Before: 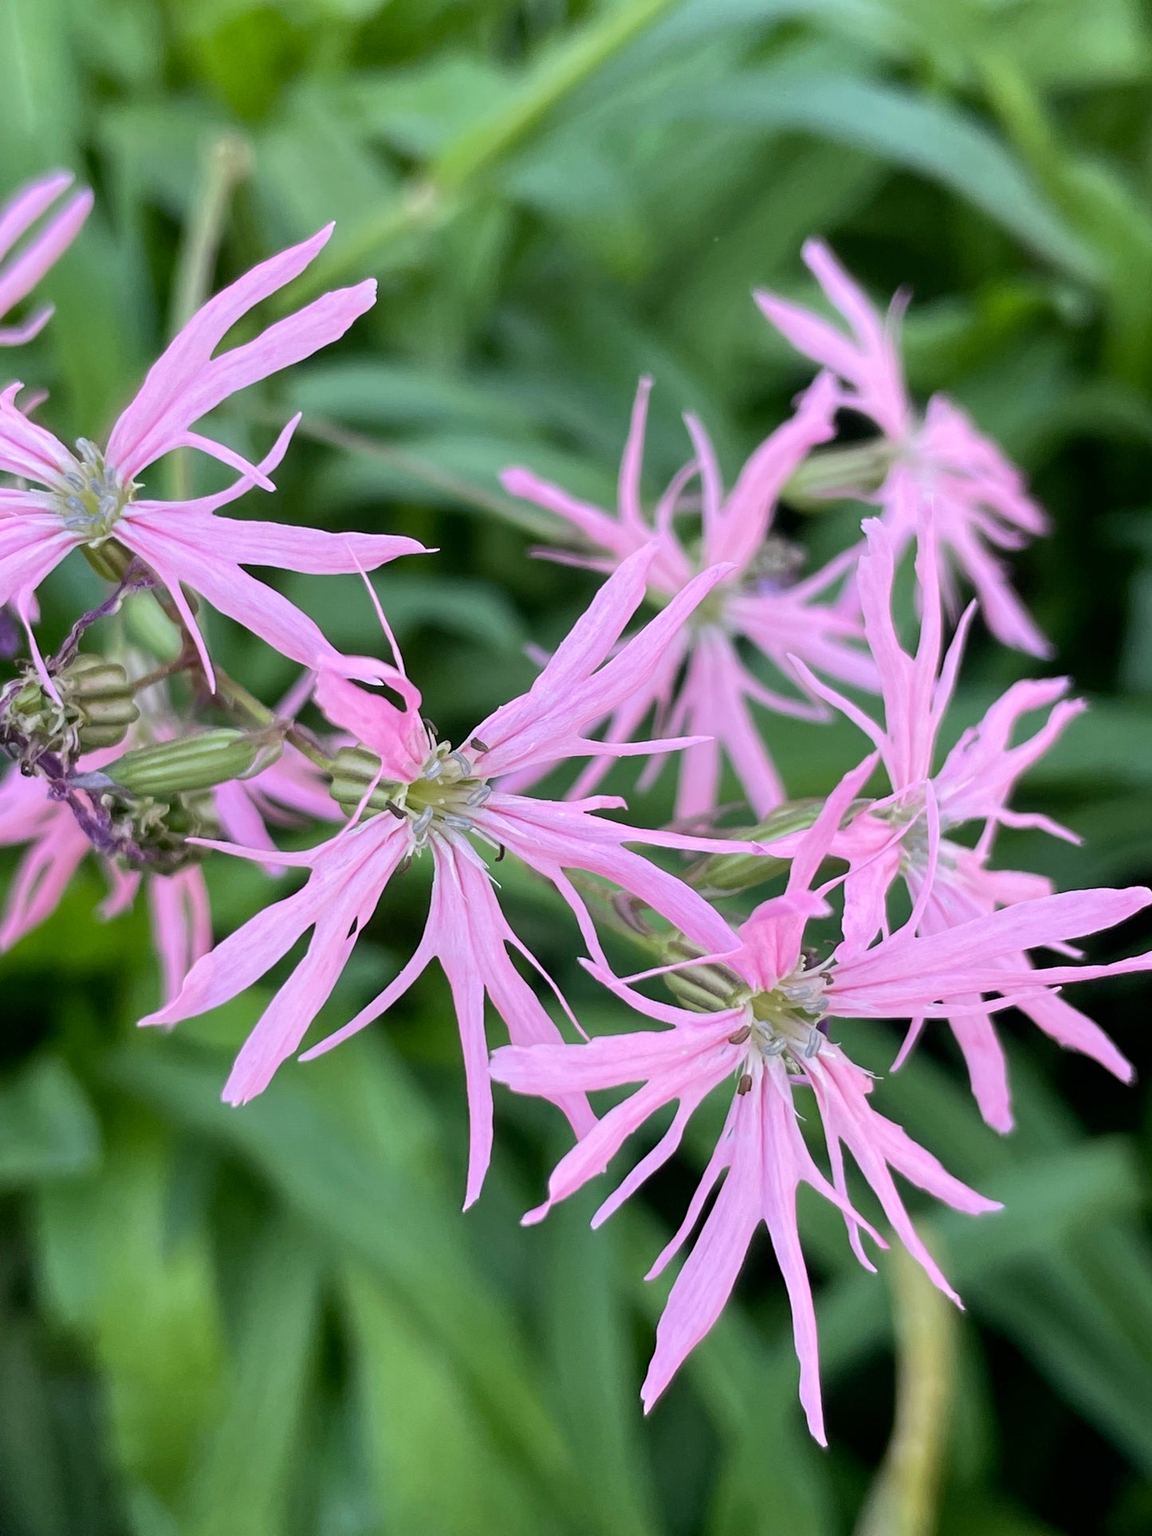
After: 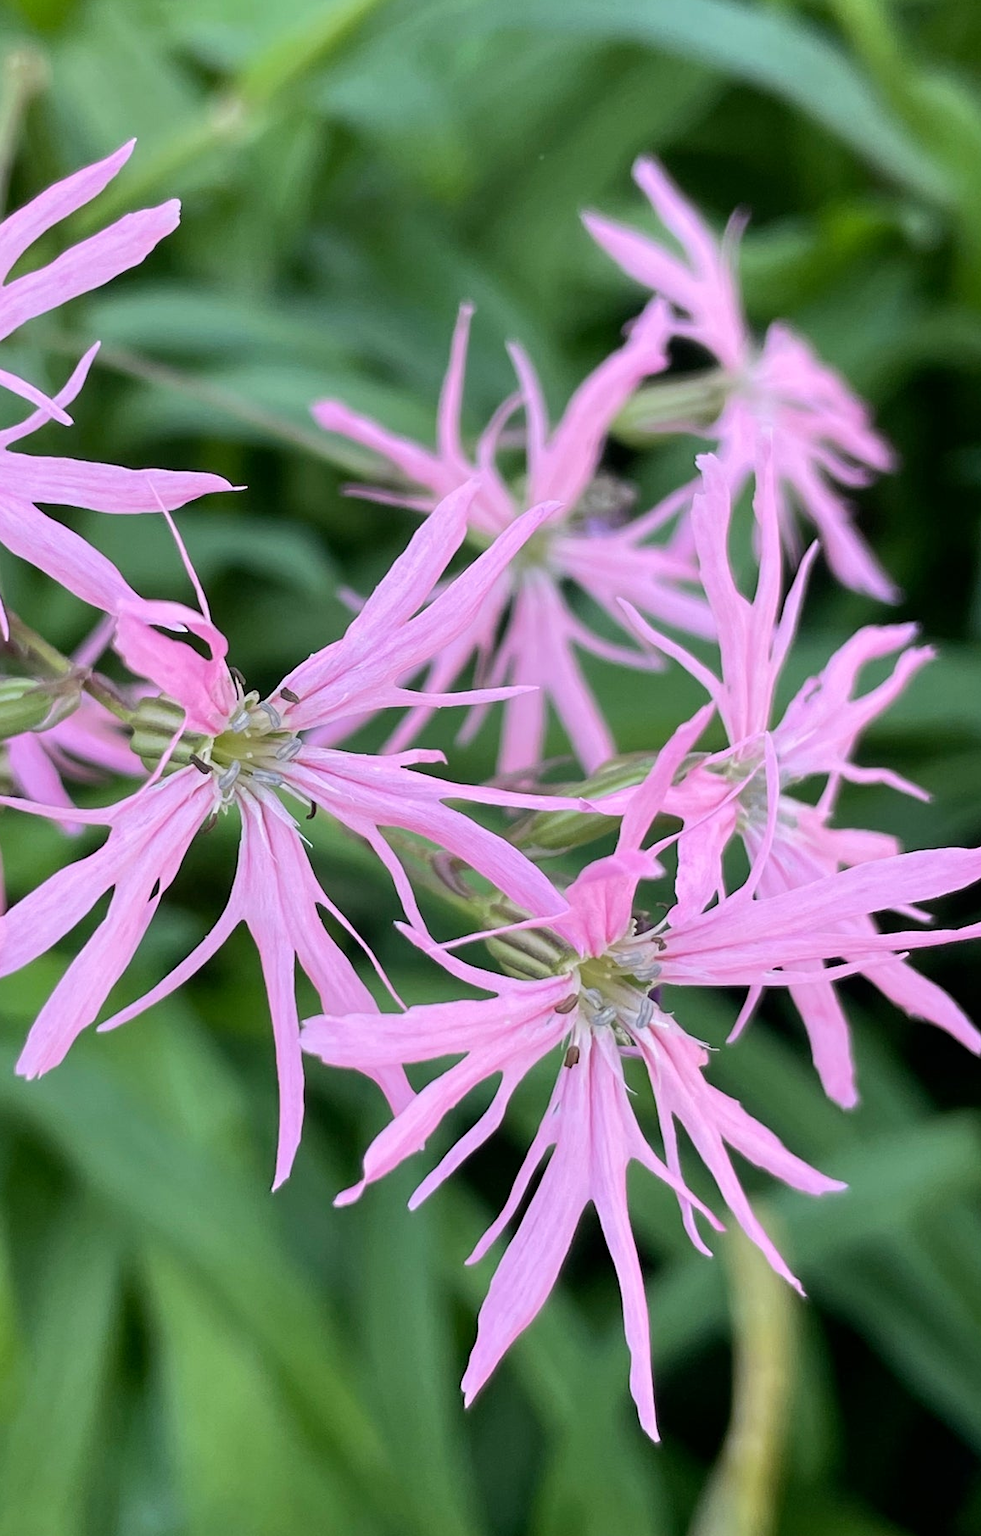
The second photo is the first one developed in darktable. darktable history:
crop and rotate: left 18.049%, top 6%, right 1.85%
